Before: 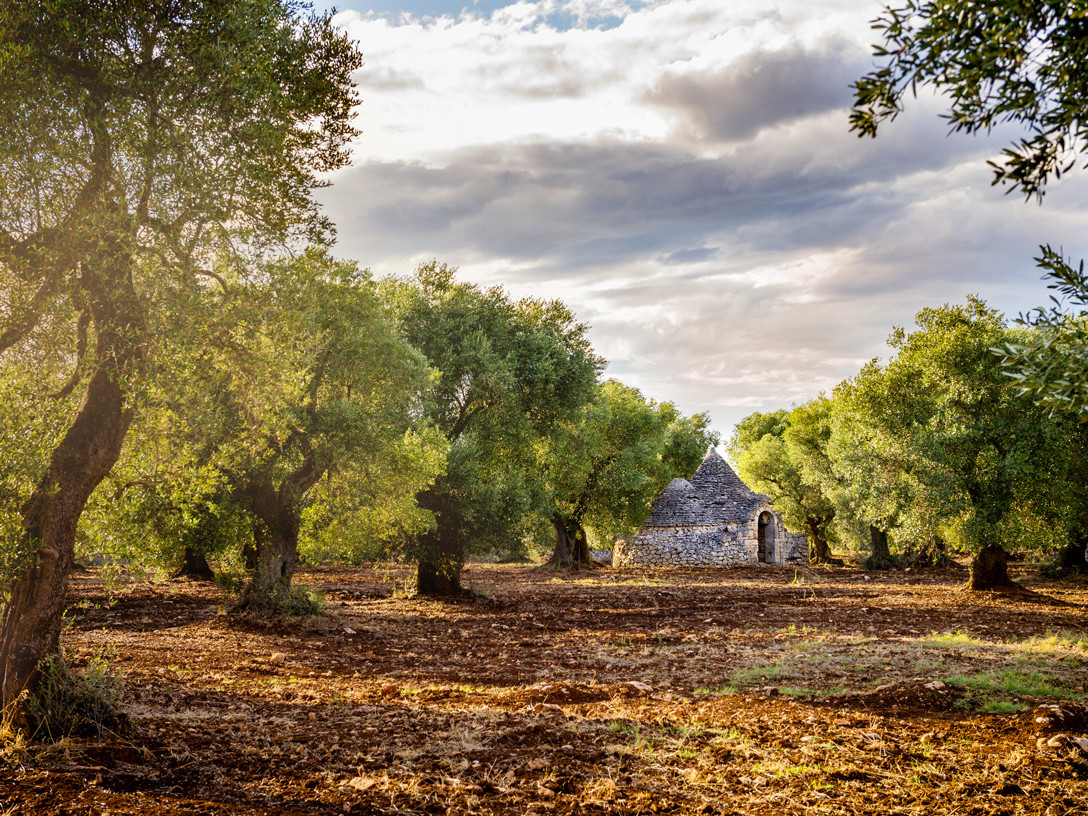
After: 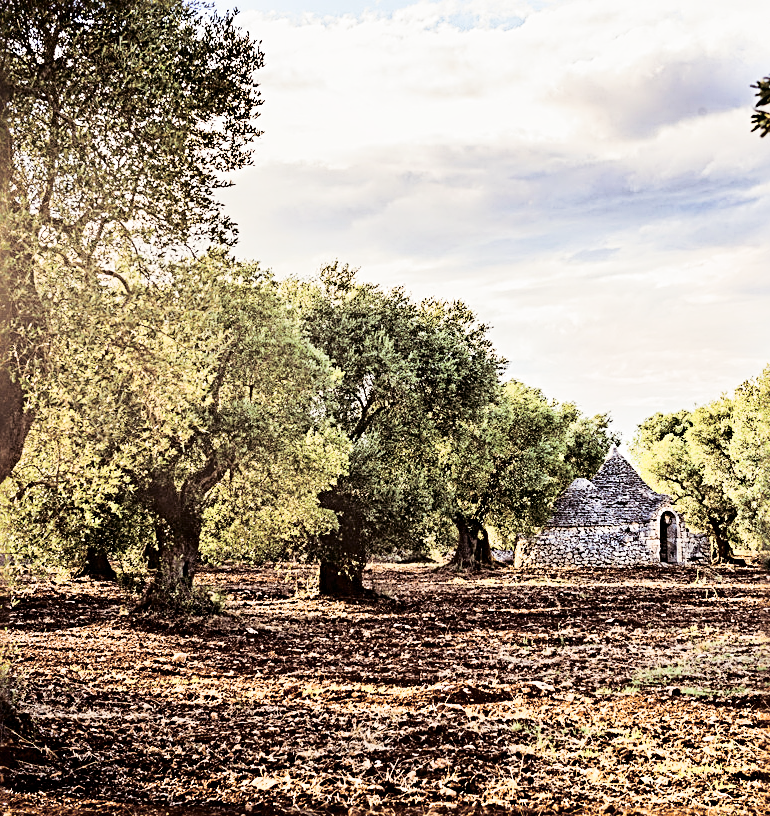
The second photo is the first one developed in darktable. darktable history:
crop and rotate: left 9.061%, right 20.142%
rotate and perspective: crop left 0, crop top 0
split-toning: shadows › saturation 0.24, highlights › hue 54°, highlights › saturation 0.24
shadows and highlights: shadows 0, highlights 40
tone curve: curves: ch0 [(0, 0) (0.003, 0.001) (0.011, 0.004) (0.025, 0.009) (0.044, 0.016) (0.069, 0.025) (0.1, 0.036) (0.136, 0.059) (0.177, 0.103) (0.224, 0.175) (0.277, 0.274) (0.335, 0.395) (0.399, 0.52) (0.468, 0.635) (0.543, 0.733) (0.623, 0.817) (0.709, 0.888) (0.801, 0.93) (0.898, 0.964) (1, 1)], color space Lab, independent channels, preserve colors none
sharpen: radius 3.69, amount 0.928
color balance rgb: shadows lift › chroma 1%, shadows lift › hue 113°, highlights gain › chroma 0.2%, highlights gain › hue 333°, perceptual saturation grading › global saturation 20%, perceptual saturation grading › highlights -50%, perceptual saturation grading › shadows 25%, contrast -10%
